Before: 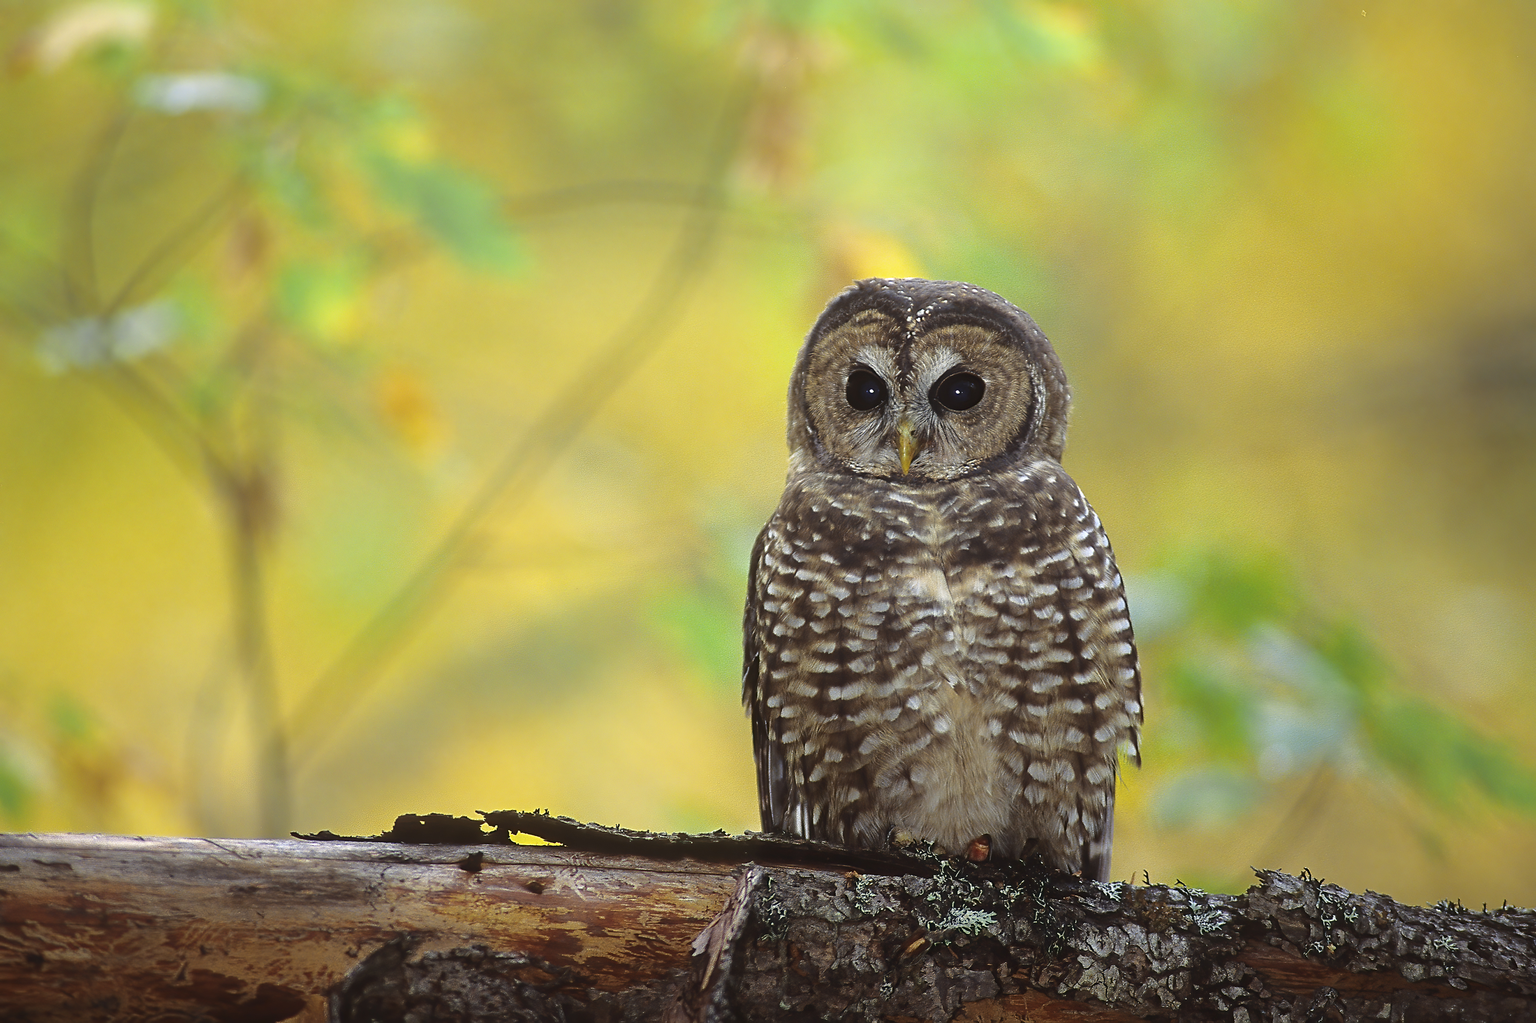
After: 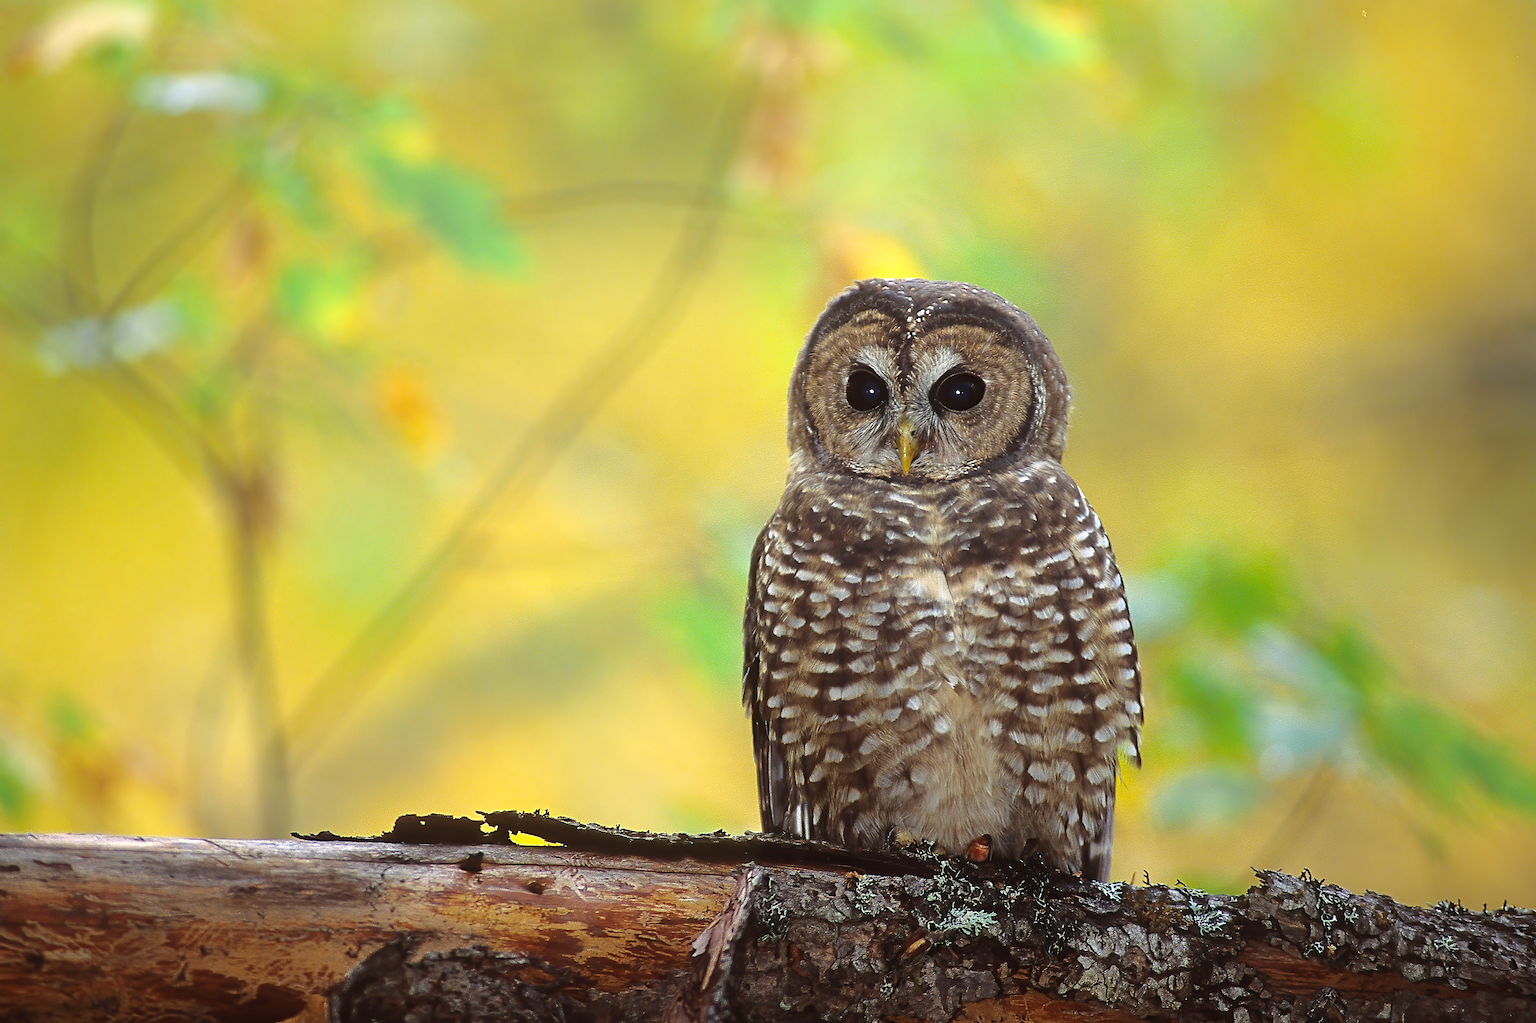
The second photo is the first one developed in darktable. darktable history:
exposure: exposure 0.207 EV, compensate highlight preservation false
tone equalizer: on, module defaults
